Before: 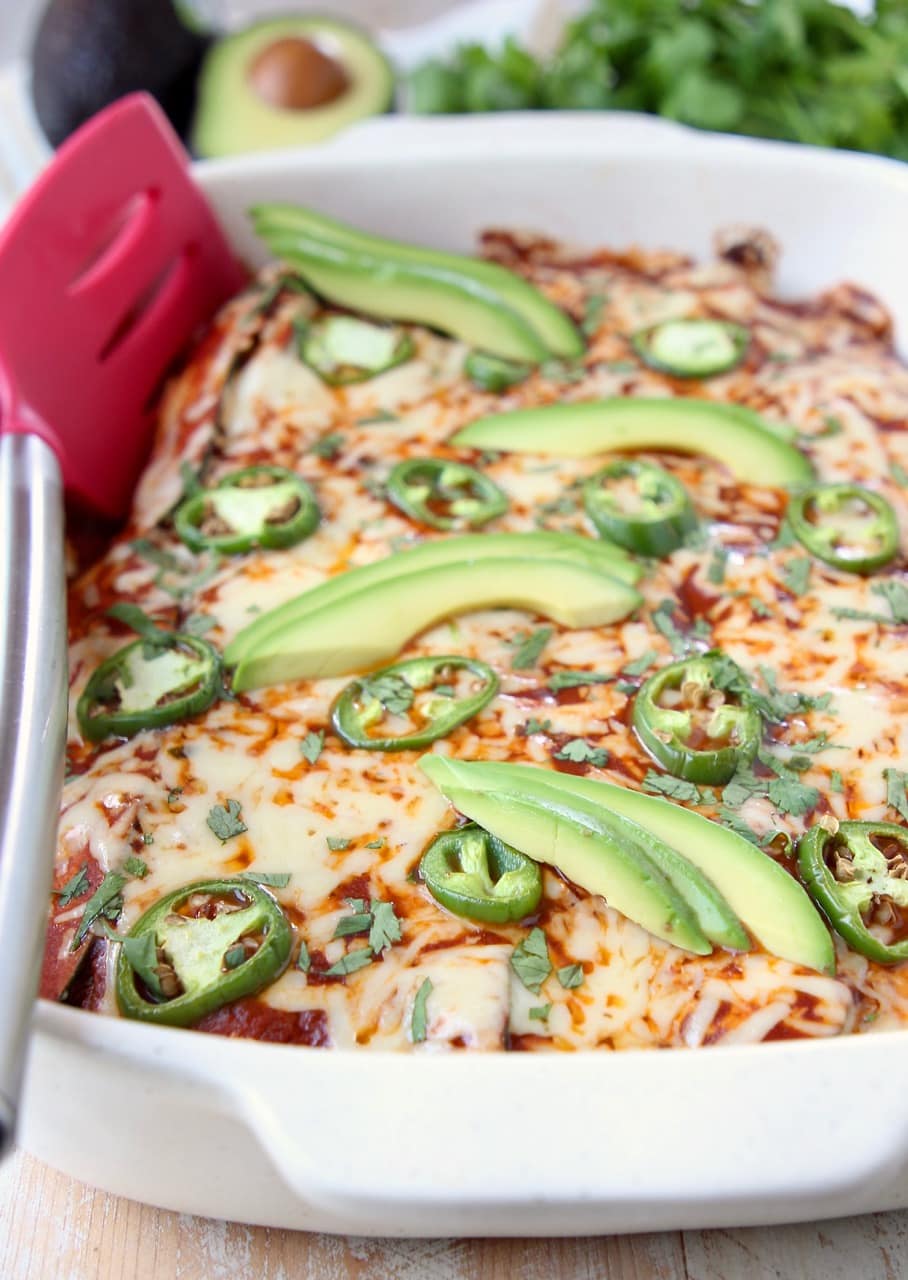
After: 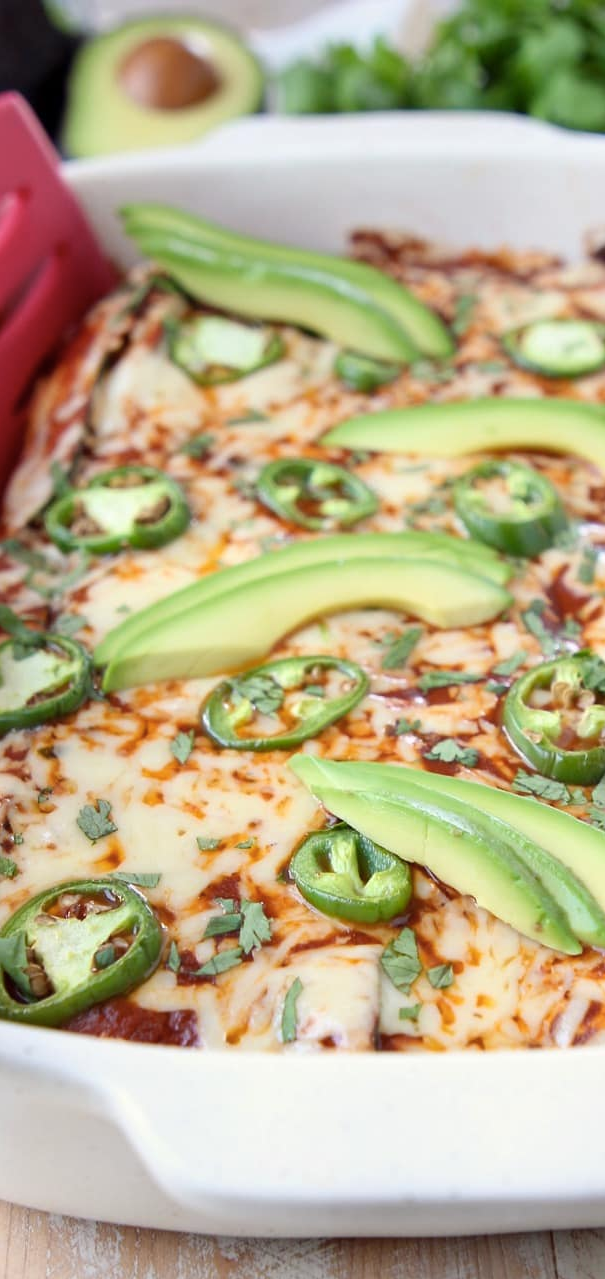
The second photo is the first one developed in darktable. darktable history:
color zones: curves: ch1 [(0.077, 0.436) (0.25, 0.5) (0.75, 0.5)]
crop and rotate: left 14.38%, right 18.946%
